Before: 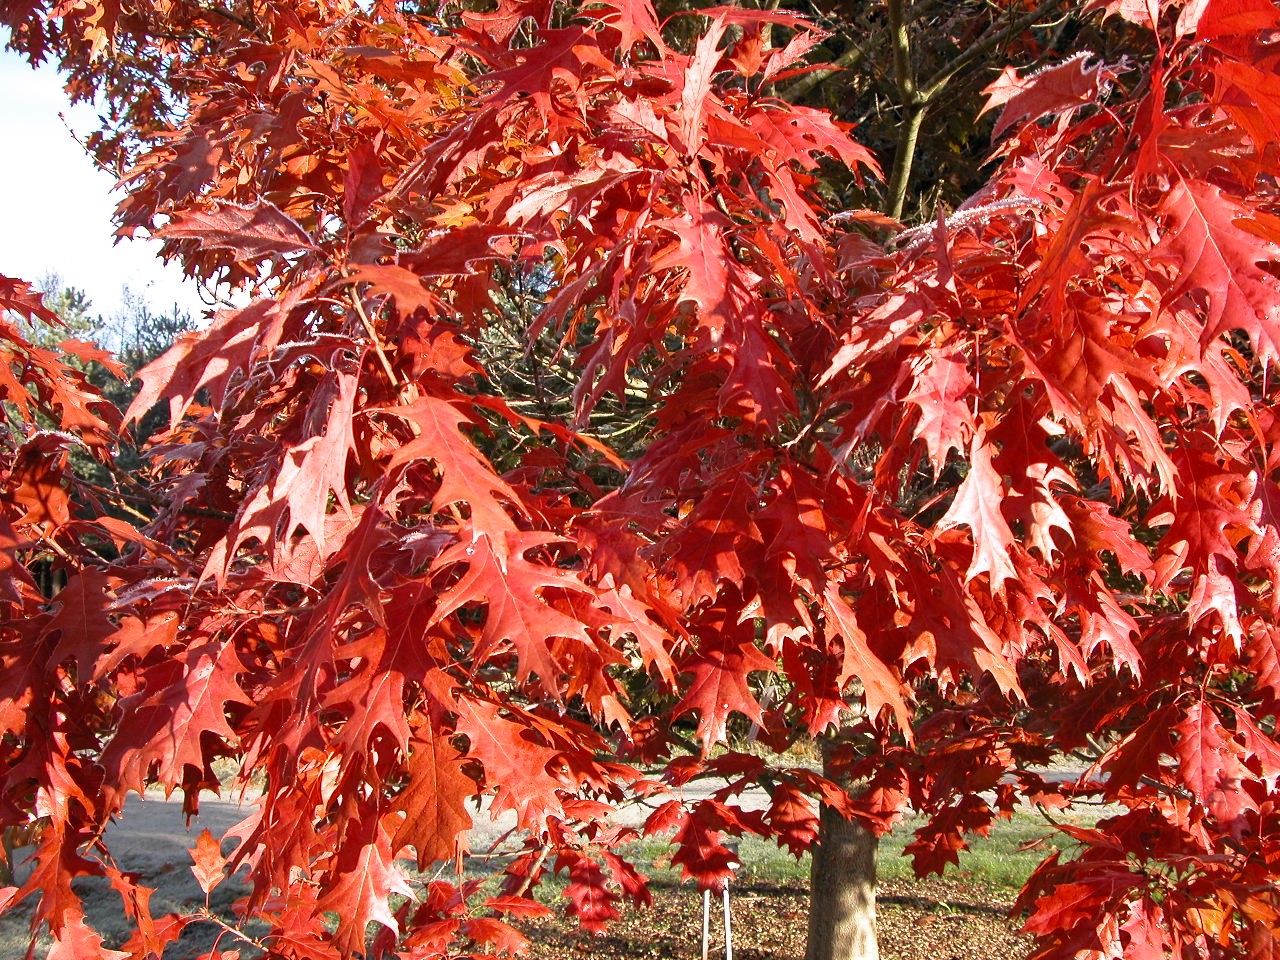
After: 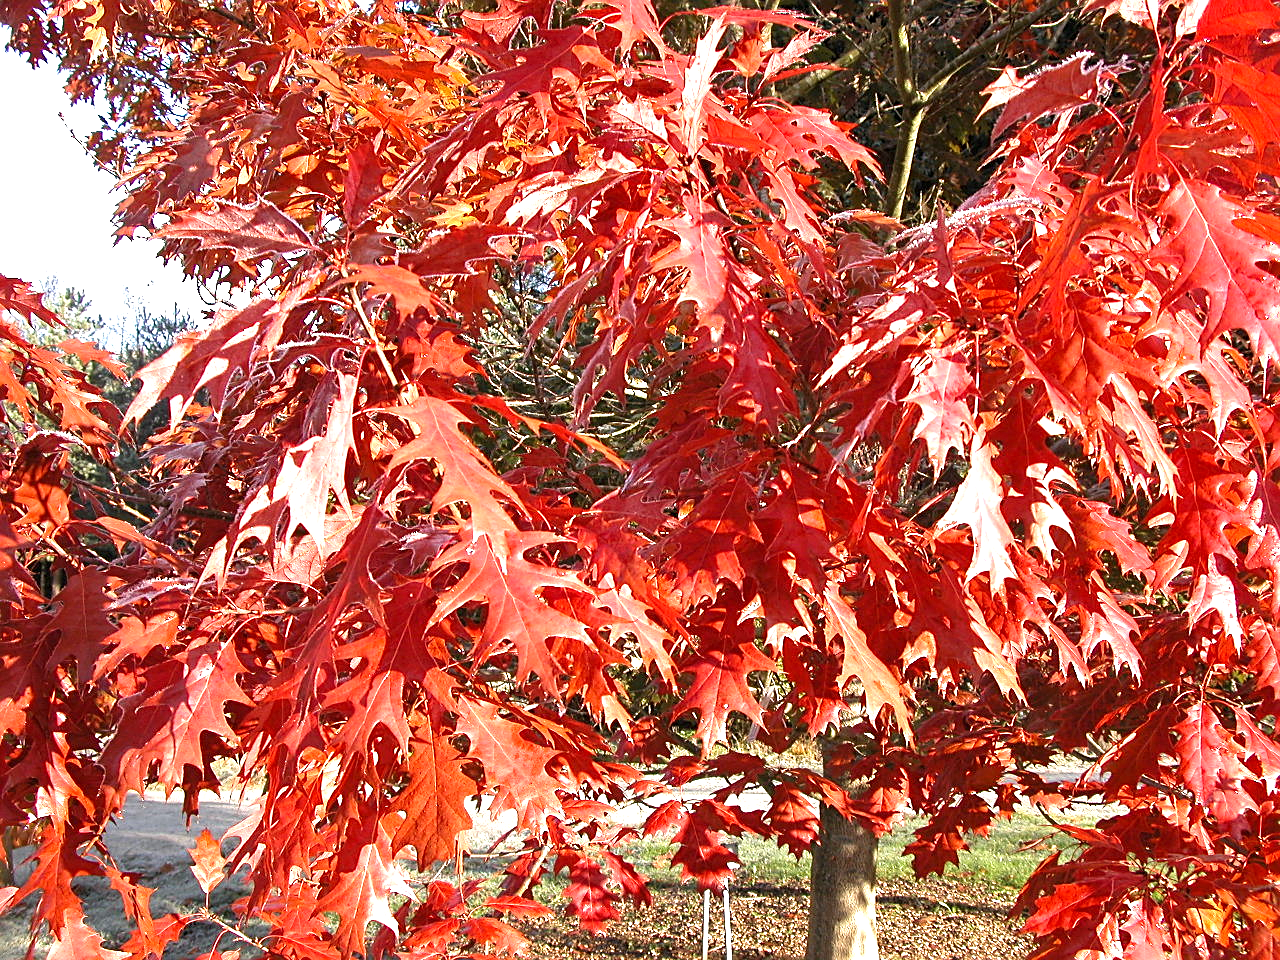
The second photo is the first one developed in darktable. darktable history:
exposure: black level correction 0, exposure 0.695 EV, compensate exposure bias true, compensate highlight preservation false
sharpen: on, module defaults
